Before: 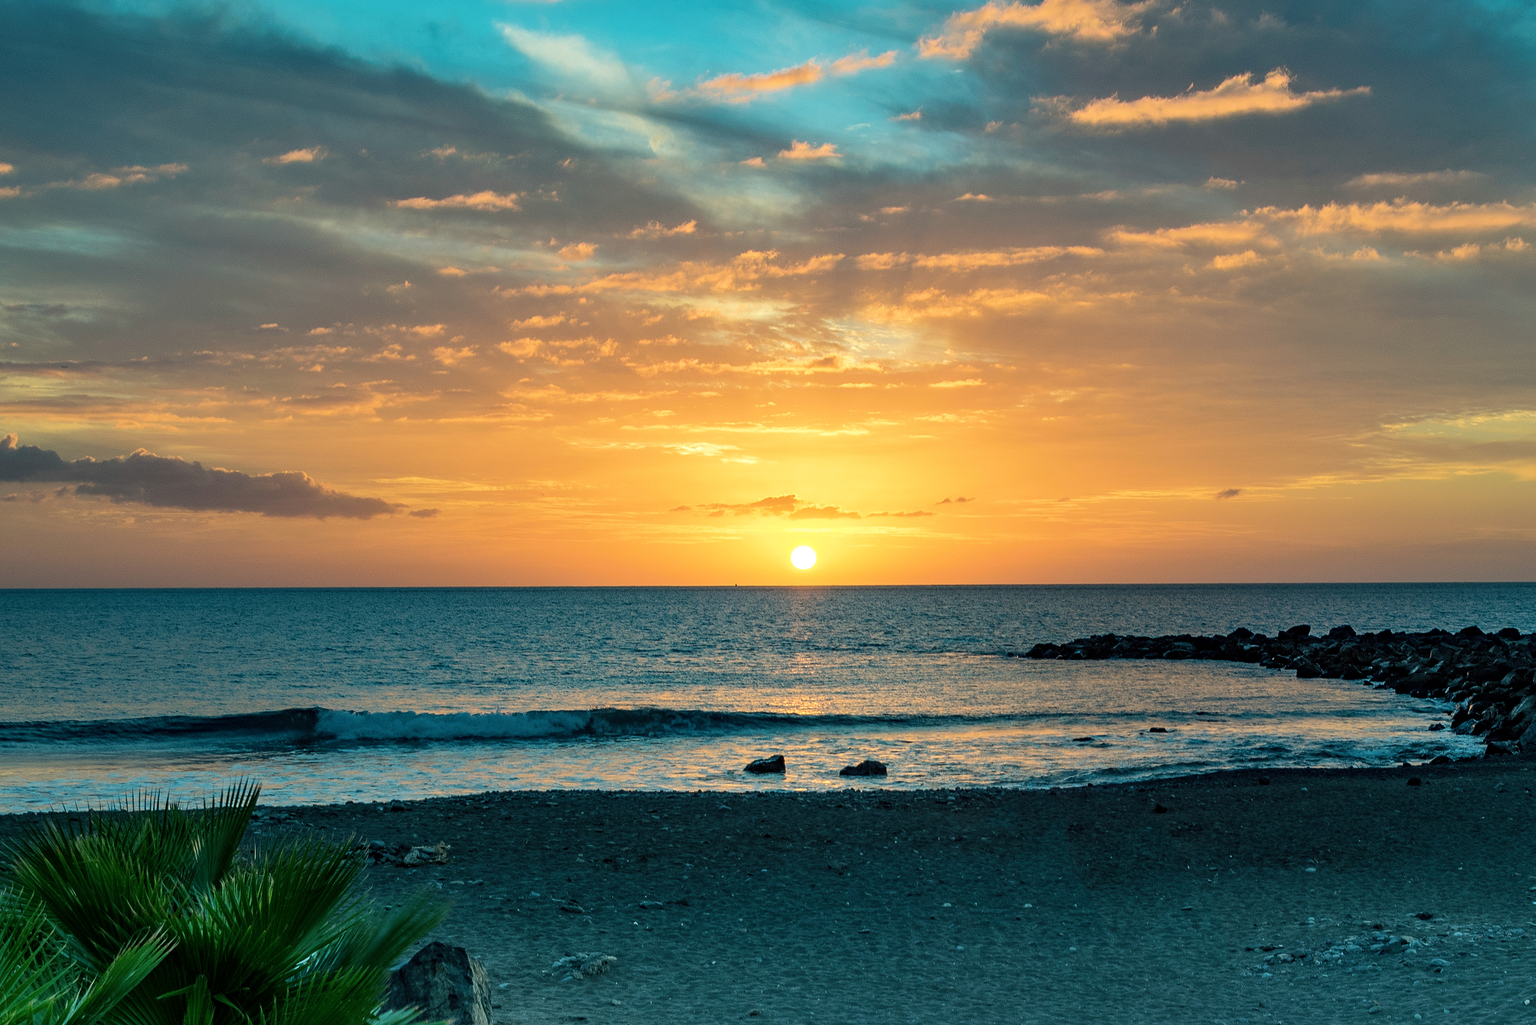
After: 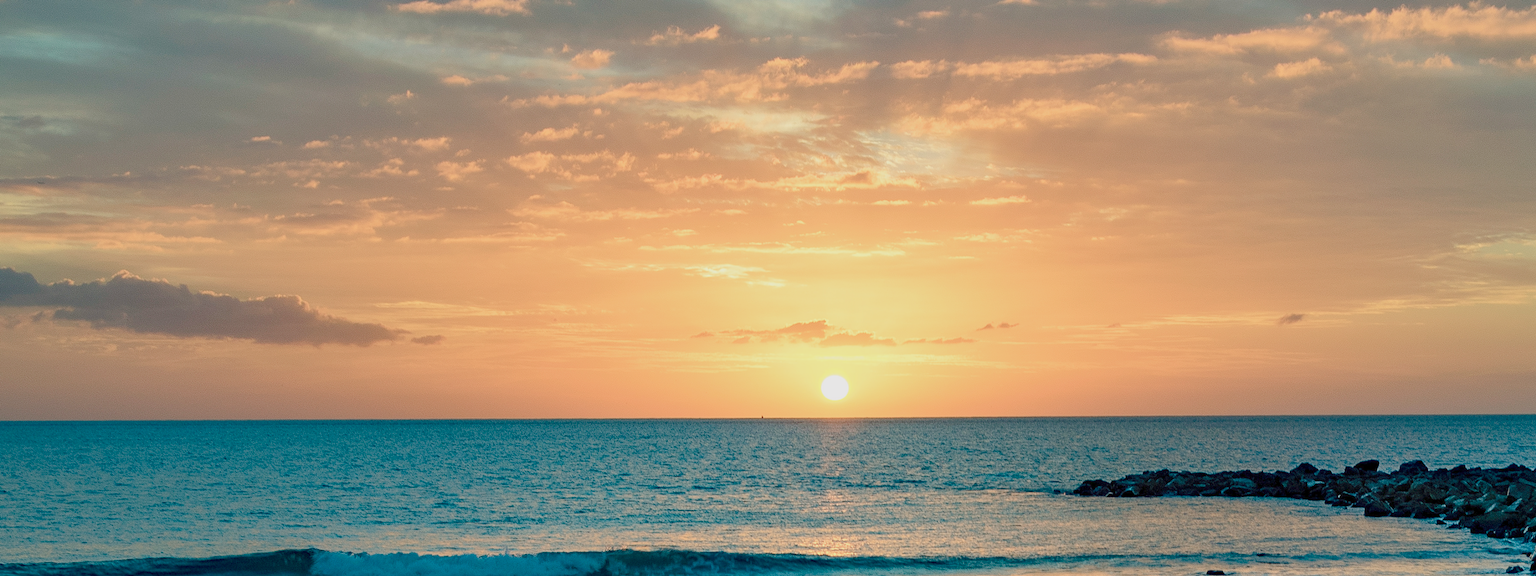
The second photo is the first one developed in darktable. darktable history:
exposure: exposure 0.6 EV, compensate highlight preservation false
color balance rgb: shadows lift › chroma 1%, shadows lift › hue 113°, highlights gain › chroma 0.2%, highlights gain › hue 333°, perceptual saturation grading › global saturation 20%, perceptual saturation grading › highlights -50%, perceptual saturation grading › shadows 25%, contrast -30%
crop: left 1.744%, top 19.225%, right 5.069%, bottom 28.357%
